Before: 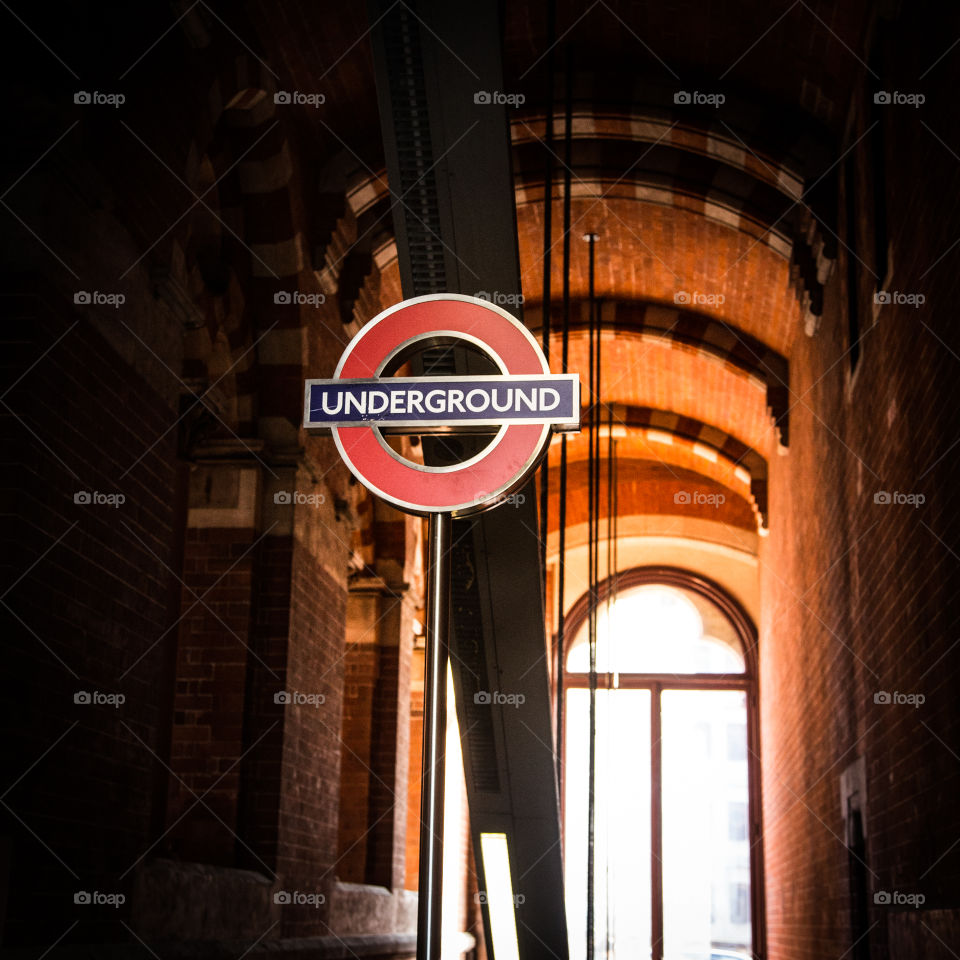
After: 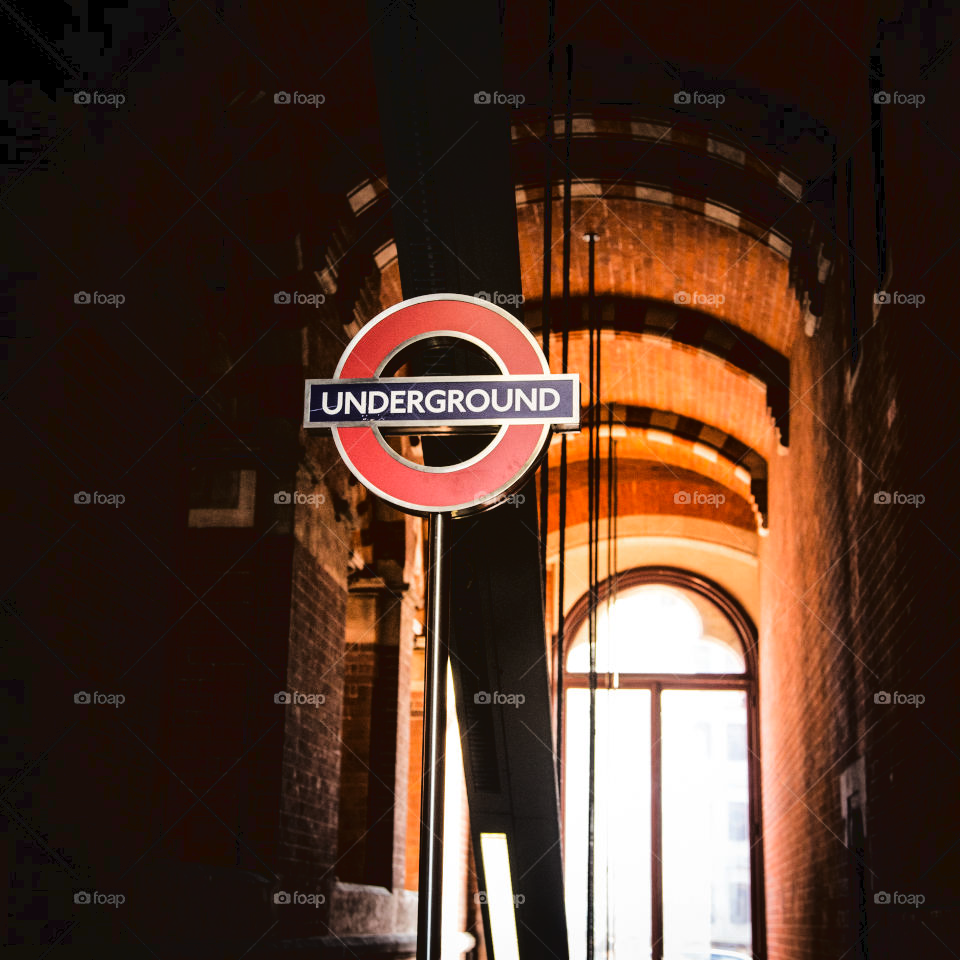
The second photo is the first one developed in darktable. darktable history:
tone curve: curves: ch0 [(0, 0) (0.003, 0.048) (0.011, 0.048) (0.025, 0.048) (0.044, 0.049) (0.069, 0.048) (0.1, 0.052) (0.136, 0.071) (0.177, 0.109) (0.224, 0.157) (0.277, 0.233) (0.335, 0.32) (0.399, 0.404) (0.468, 0.496) (0.543, 0.582) (0.623, 0.653) (0.709, 0.738) (0.801, 0.811) (0.898, 0.895) (1, 1)], color space Lab, linked channels, preserve colors none
